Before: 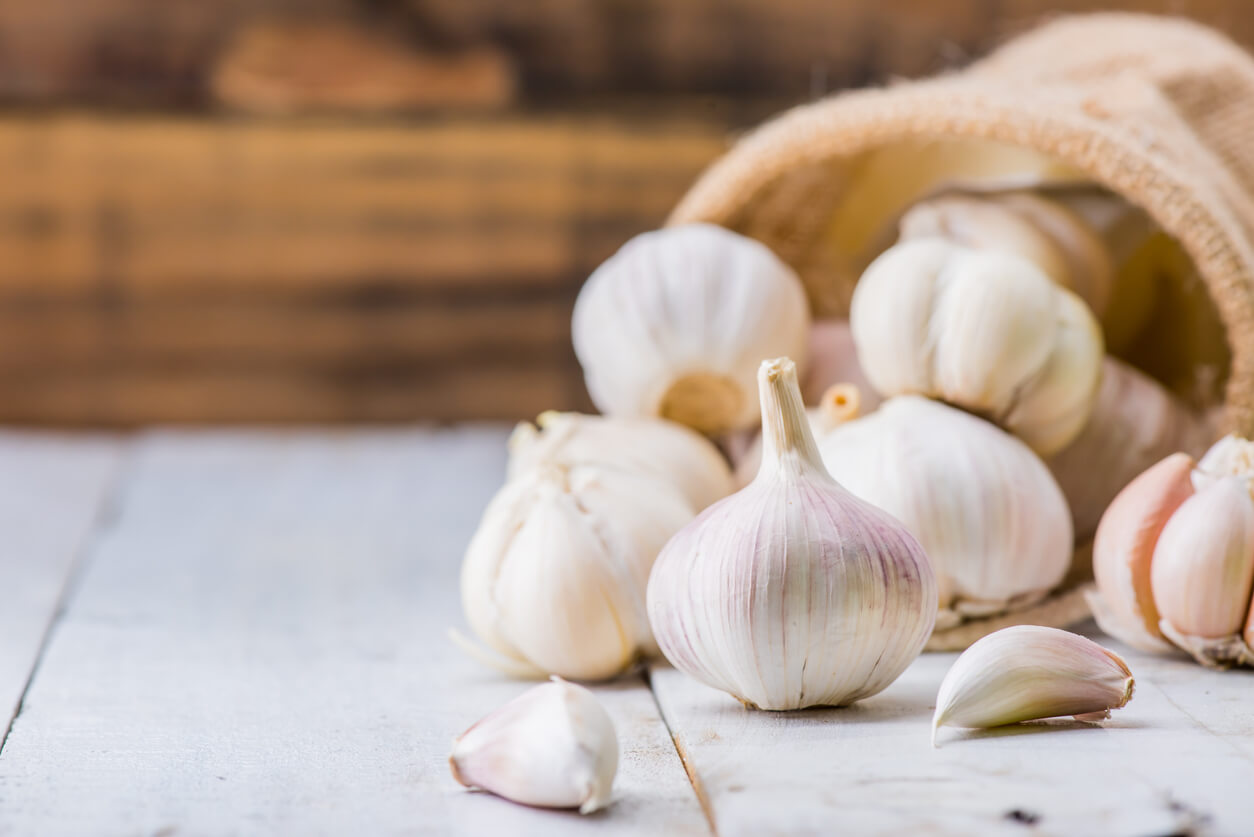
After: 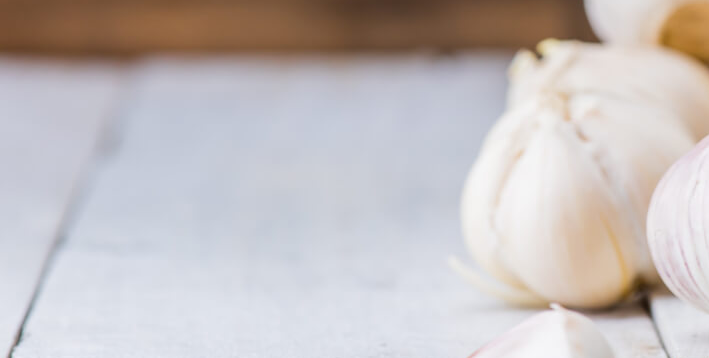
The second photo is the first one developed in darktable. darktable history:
sharpen: radius 2.891, amount 0.876, threshold 47.422
crop: top 44.478%, right 43.387%, bottom 12.728%
